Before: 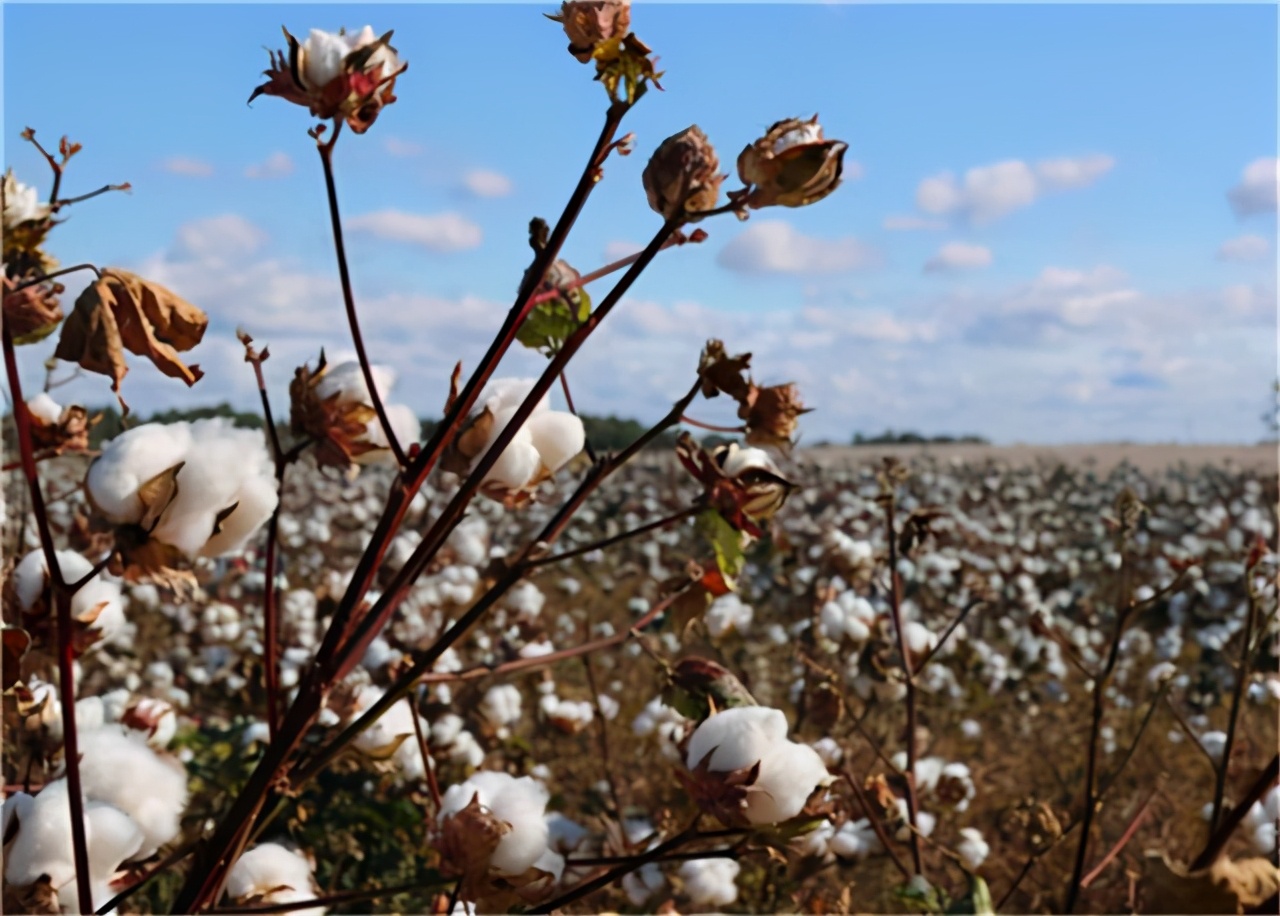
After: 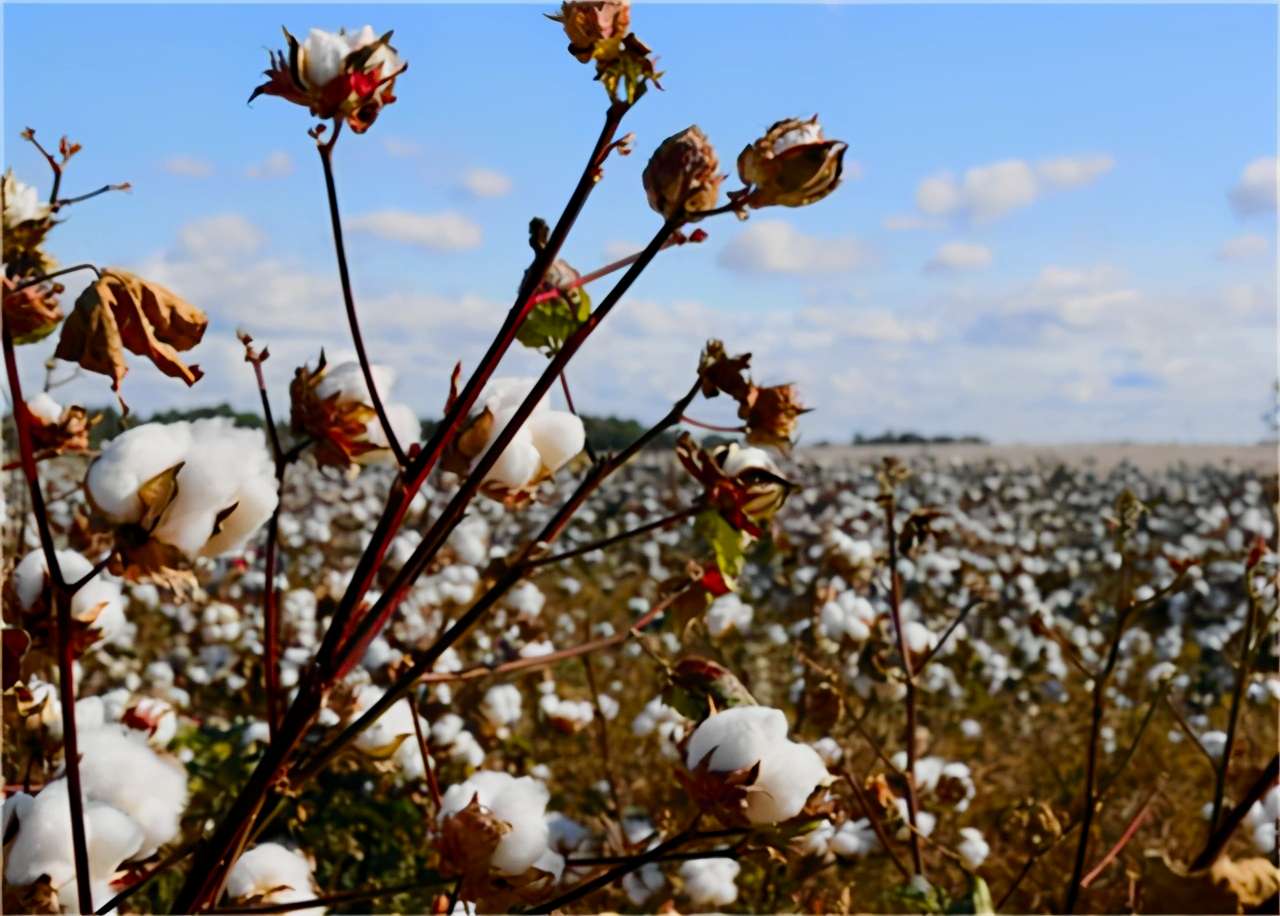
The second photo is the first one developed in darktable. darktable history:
exposure: black level correction 0.002, compensate highlight preservation false
color balance rgb: shadows lift › chroma 2.013%, shadows lift › hue 248.13°, perceptual saturation grading › global saturation 9.162%, perceptual saturation grading › highlights -13.695%, perceptual saturation grading › mid-tones 14.744%, perceptual saturation grading › shadows 23.301%, contrast -9.697%
tone curve: curves: ch0 [(0, 0) (0.037, 0.025) (0.131, 0.093) (0.275, 0.256) (0.476, 0.517) (0.607, 0.667) (0.691, 0.745) (0.789, 0.836) (0.911, 0.925) (0.997, 0.995)]; ch1 [(0, 0) (0.301, 0.3) (0.444, 0.45) (0.493, 0.495) (0.507, 0.503) (0.534, 0.533) (0.582, 0.58) (0.658, 0.693) (0.746, 0.77) (1, 1)]; ch2 [(0, 0) (0.246, 0.233) (0.36, 0.352) (0.415, 0.418) (0.476, 0.492) (0.502, 0.504) (0.525, 0.518) (0.539, 0.544) (0.586, 0.602) (0.634, 0.651) (0.706, 0.727) (0.853, 0.852) (1, 0.951)], color space Lab, independent channels, preserve colors none
